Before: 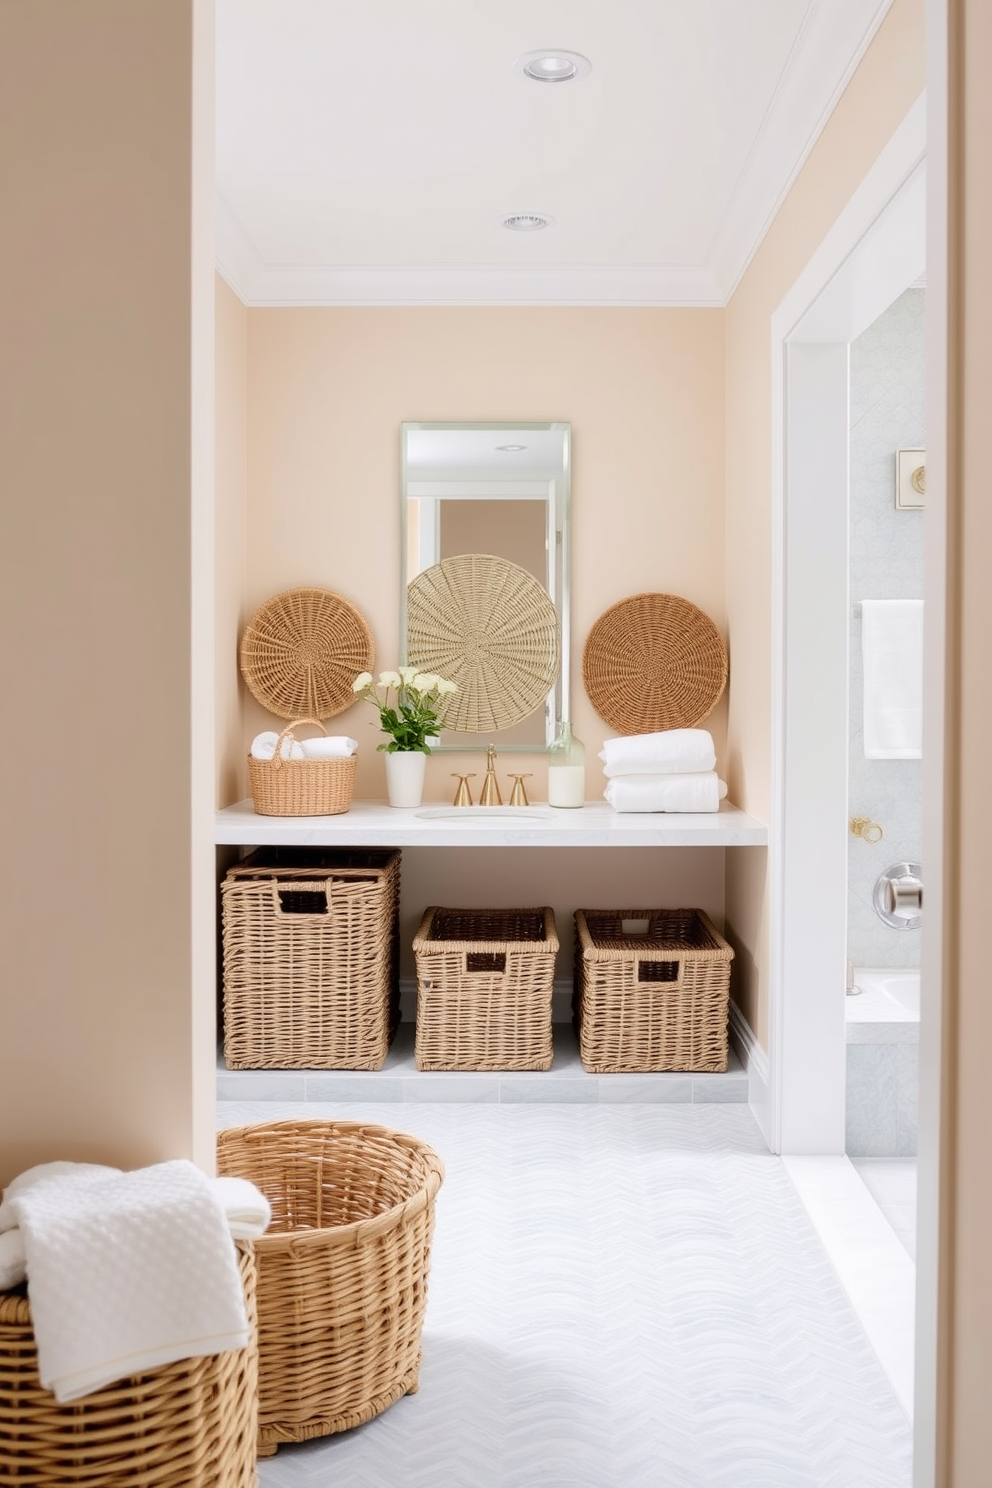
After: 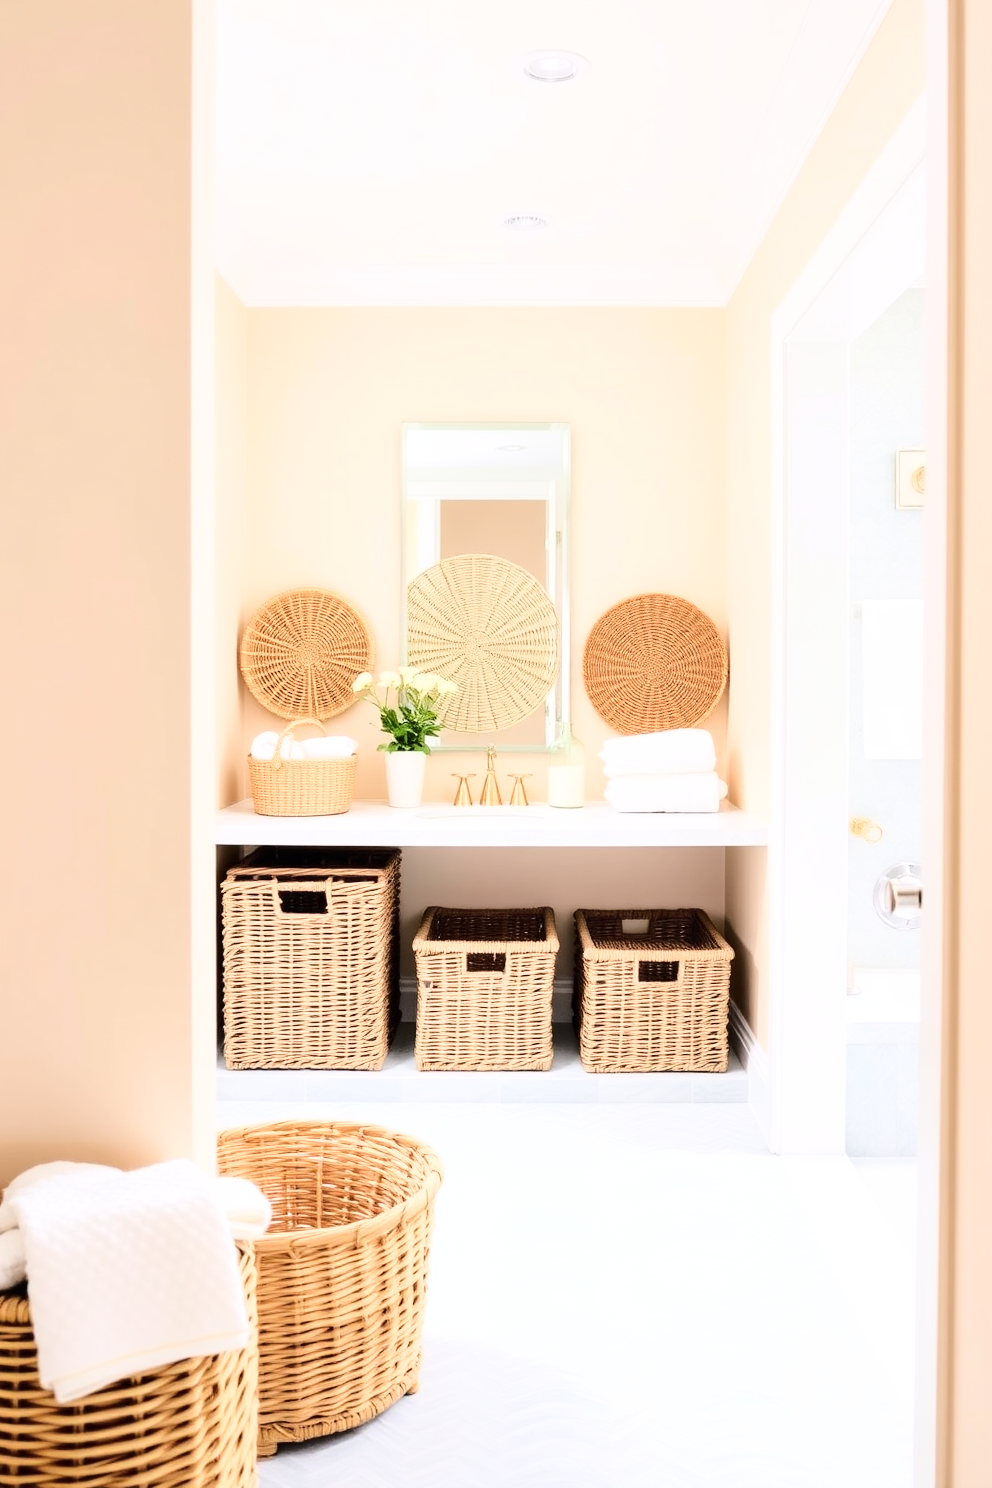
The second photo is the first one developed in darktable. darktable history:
exposure: exposure 0.191 EV, compensate highlight preservation false
base curve: curves: ch0 [(0, 0) (0.032, 0.037) (0.105, 0.228) (0.435, 0.76) (0.856, 0.983) (1, 1)]
